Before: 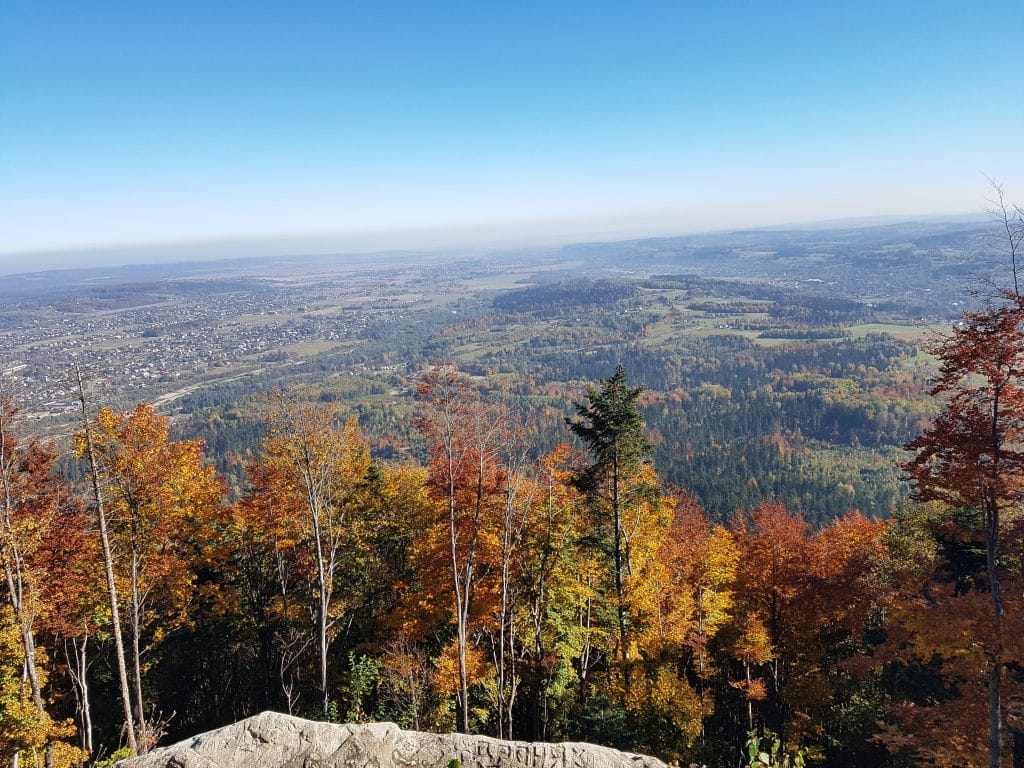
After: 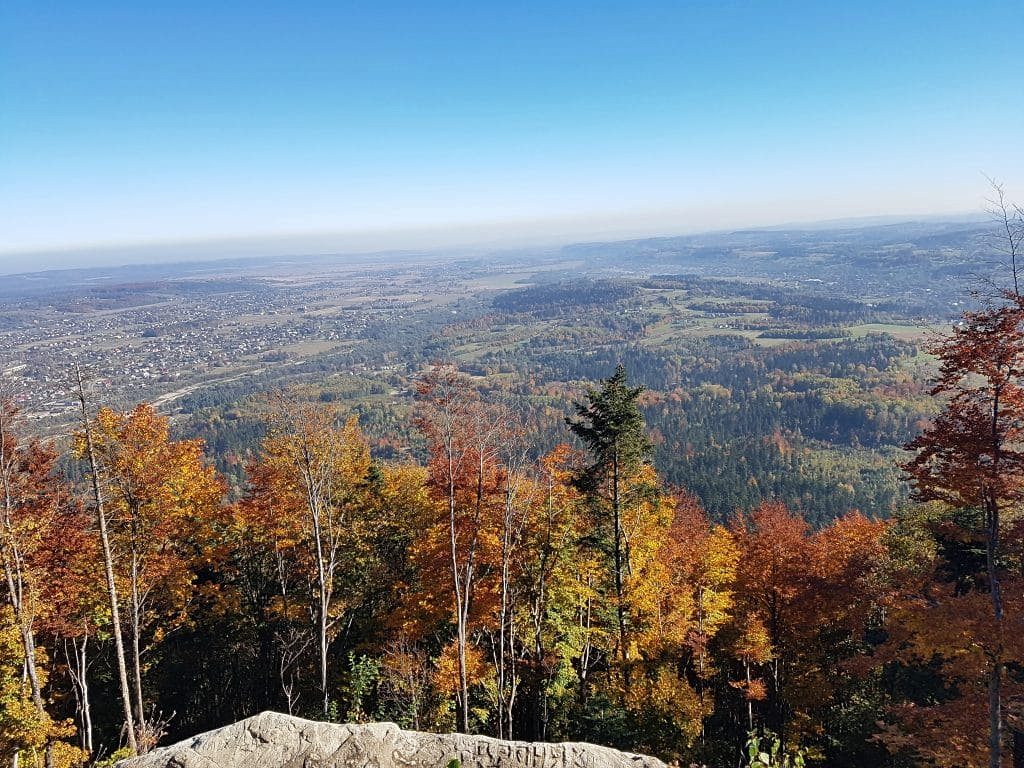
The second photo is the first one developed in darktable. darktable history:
shadows and highlights: shadows 2.54, highlights -16.02, soften with gaussian
sharpen: amount 0.2
